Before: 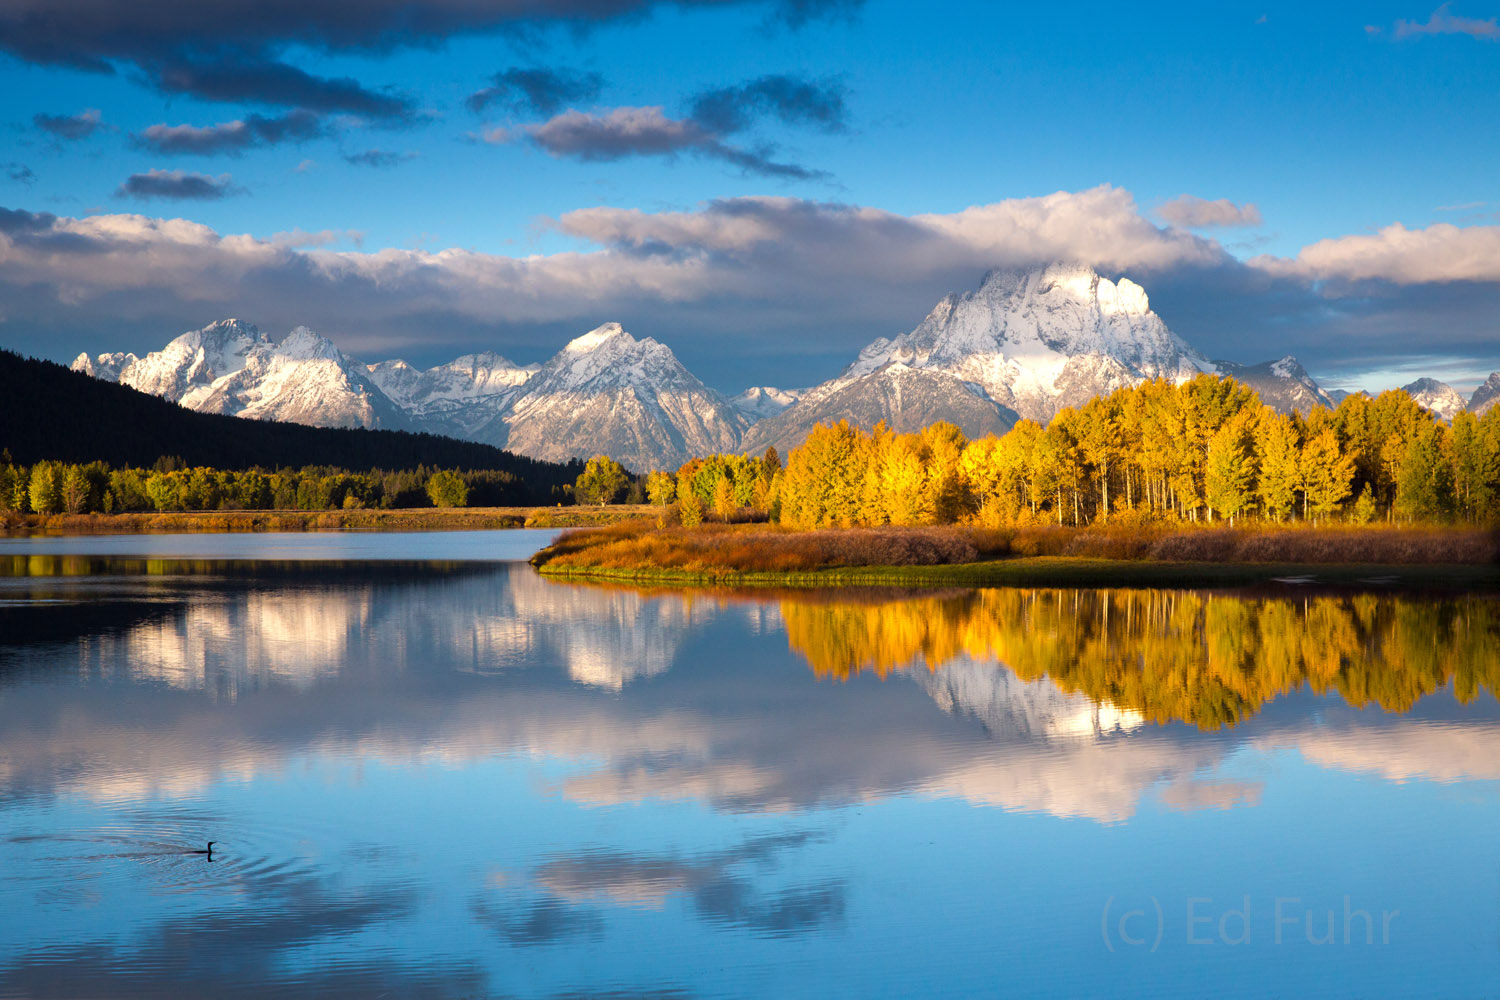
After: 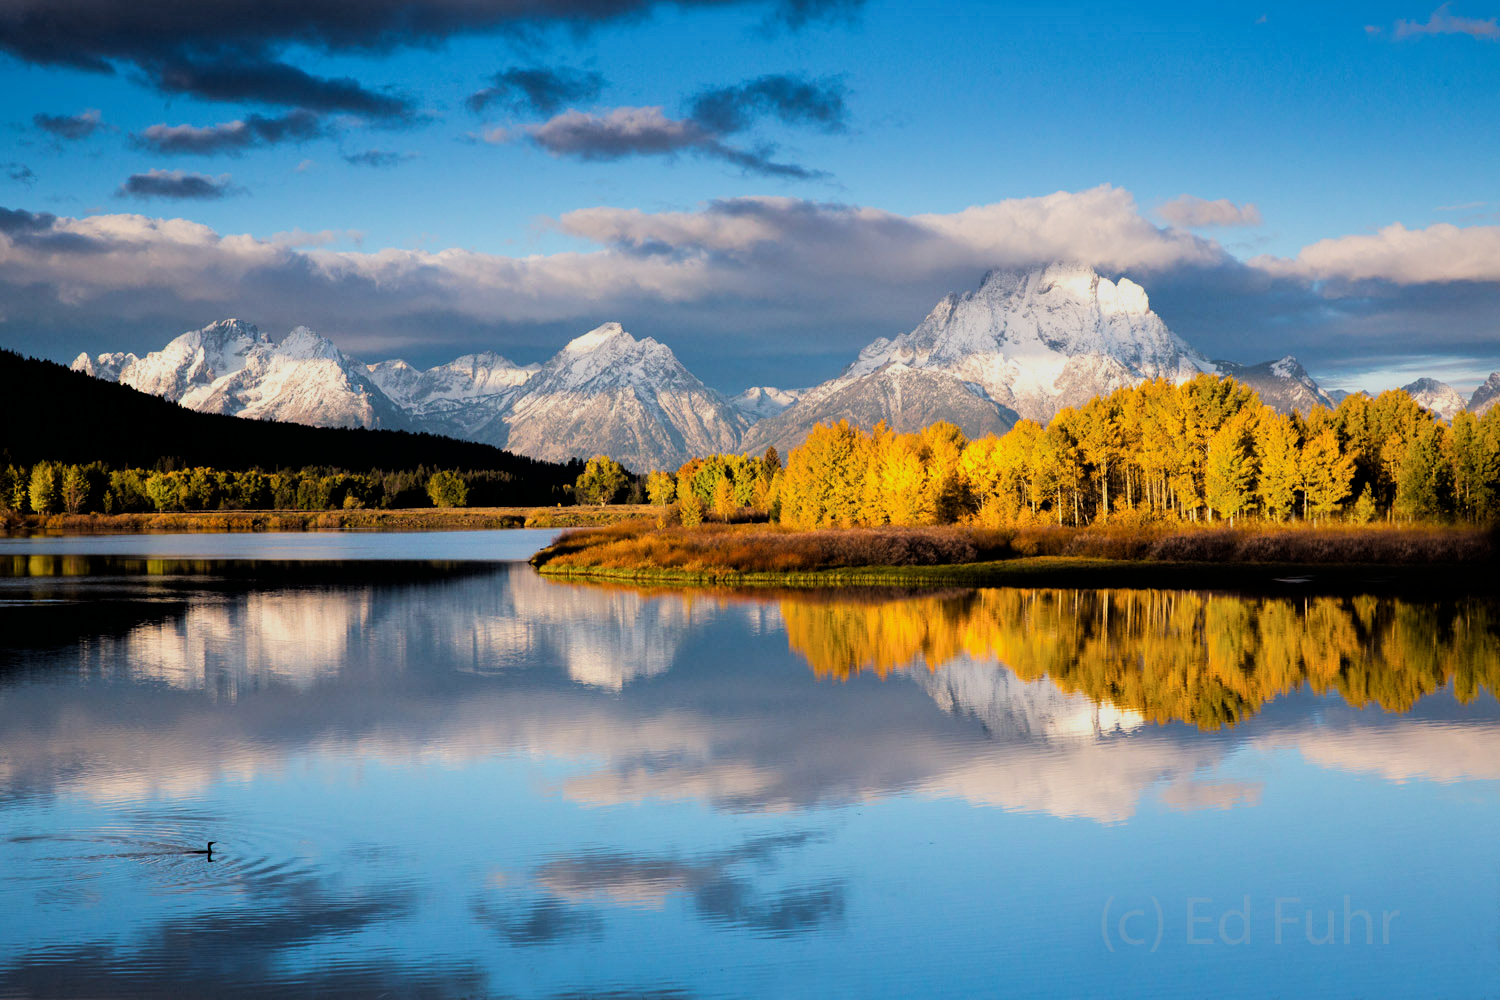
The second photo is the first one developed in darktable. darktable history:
white balance: emerald 1
filmic rgb: black relative exposure -5 EV, hardness 2.88, contrast 1.3, highlights saturation mix -30%
